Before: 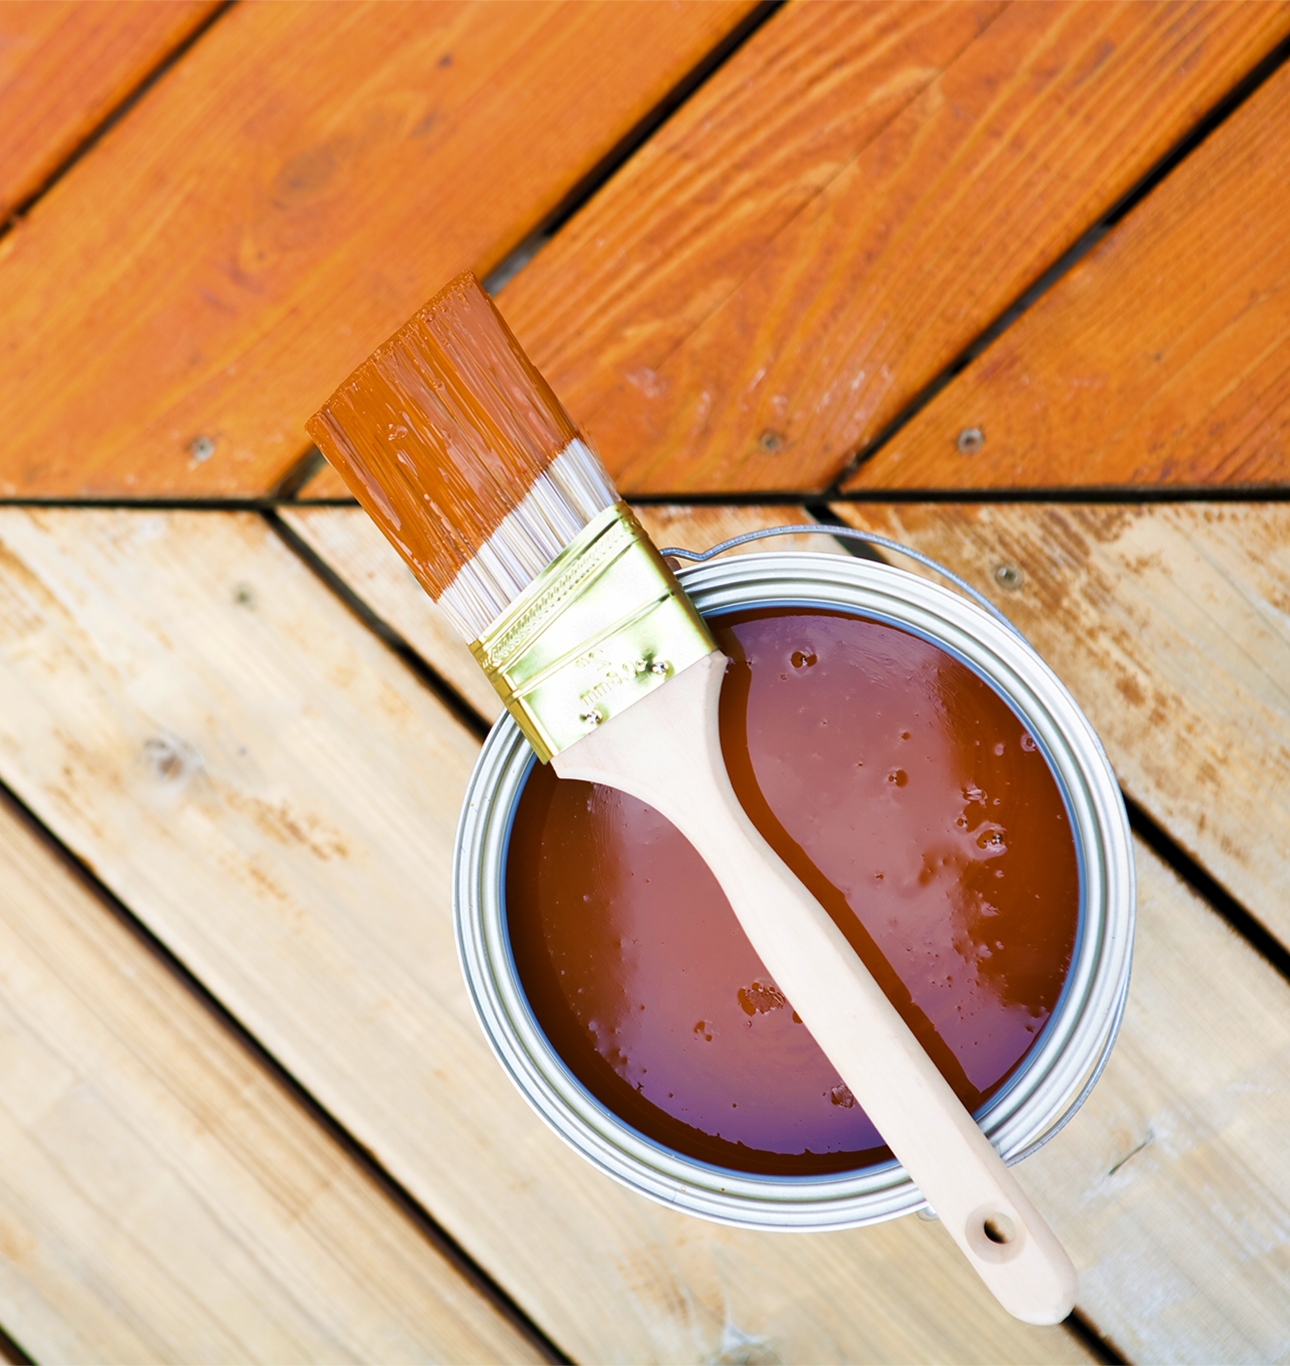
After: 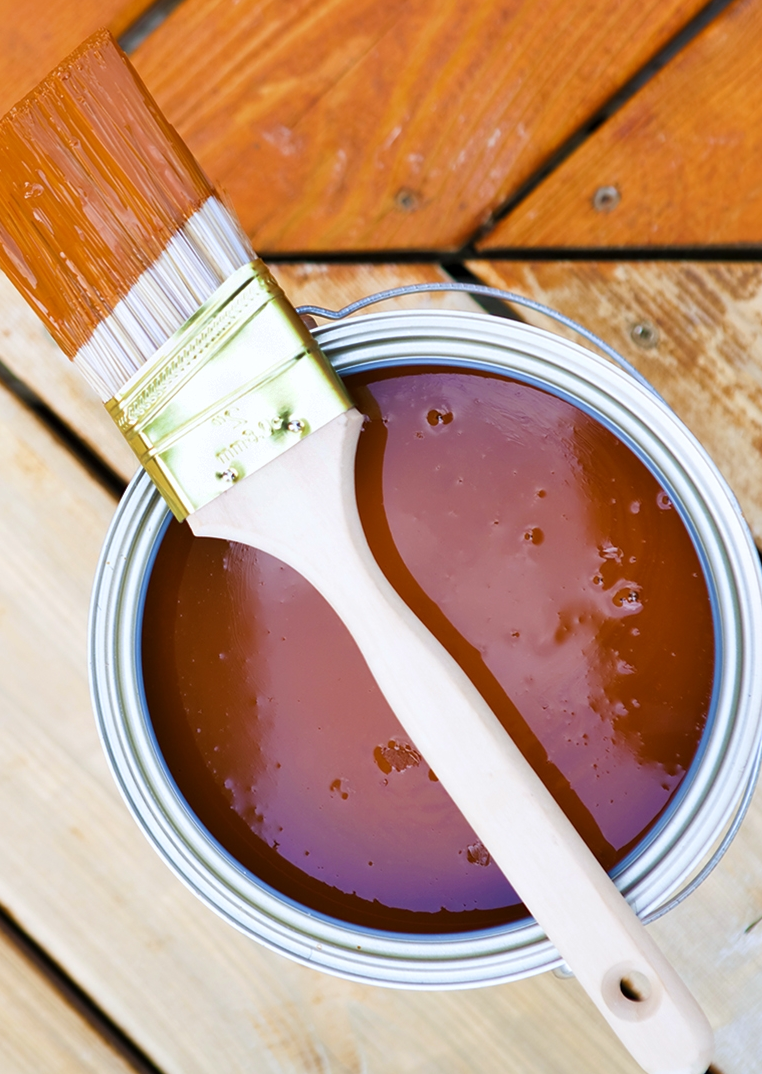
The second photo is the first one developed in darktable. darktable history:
white balance: red 0.983, blue 1.036
crop and rotate: left 28.256%, top 17.734%, right 12.656%, bottom 3.573%
